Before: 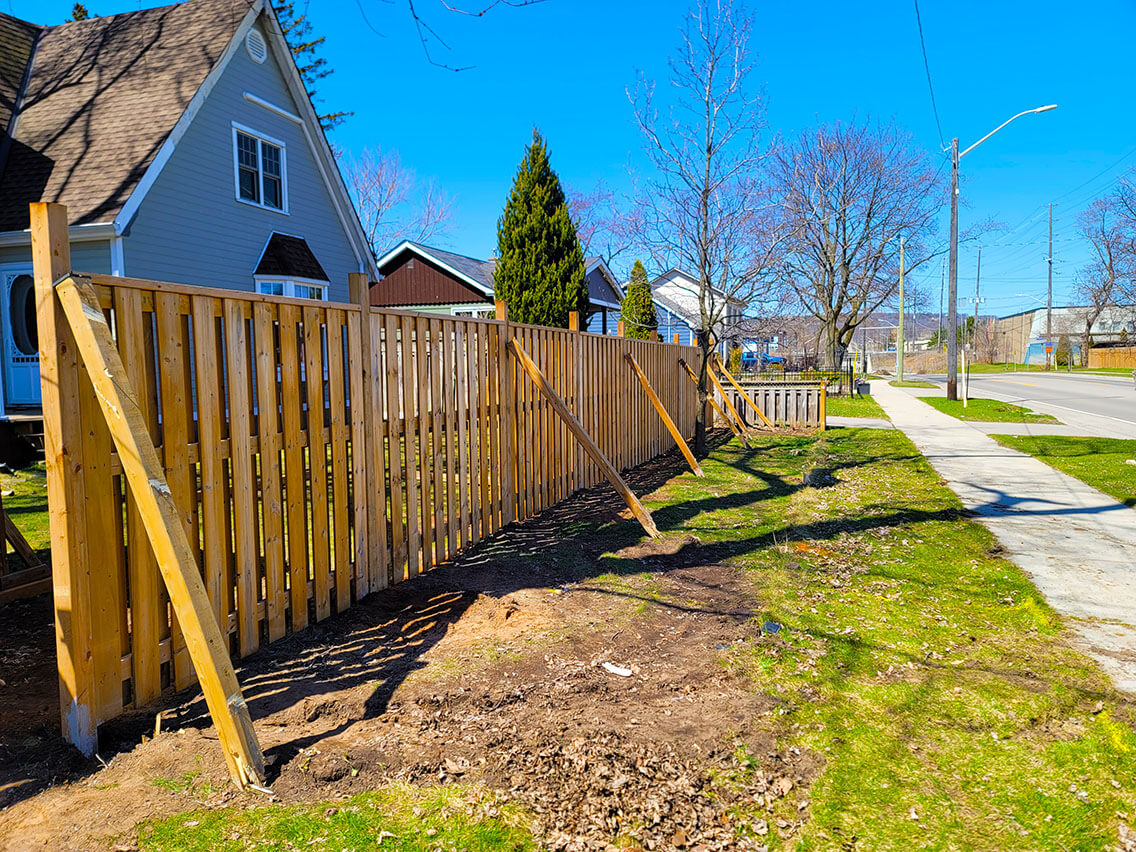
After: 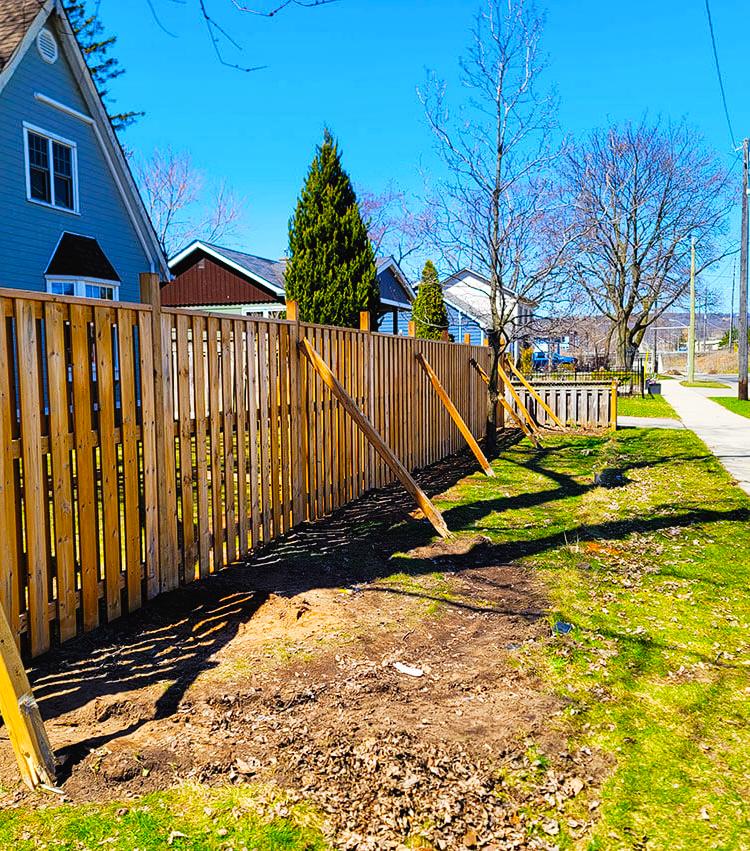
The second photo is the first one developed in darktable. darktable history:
crop and rotate: left 18.442%, right 15.508%
tone curve: curves: ch0 [(0, 0) (0.003, 0.025) (0.011, 0.025) (0.025, 0.025) (0.044, 0.026) (0.069, 0.033) (0.1, 0.053) (0.136, 0.078) (0.177, 0.108) (0.224, 0.153) (0.277, 0.213) (0.335, 0.286) (0.399, 0.372) (0.468, 0.467) (0.543, 0.565) (0.623, 0.675) (0.709, 0.775) (0.801, 0.863) (0.898, 0.936) (1, 1)], preserve colors none
